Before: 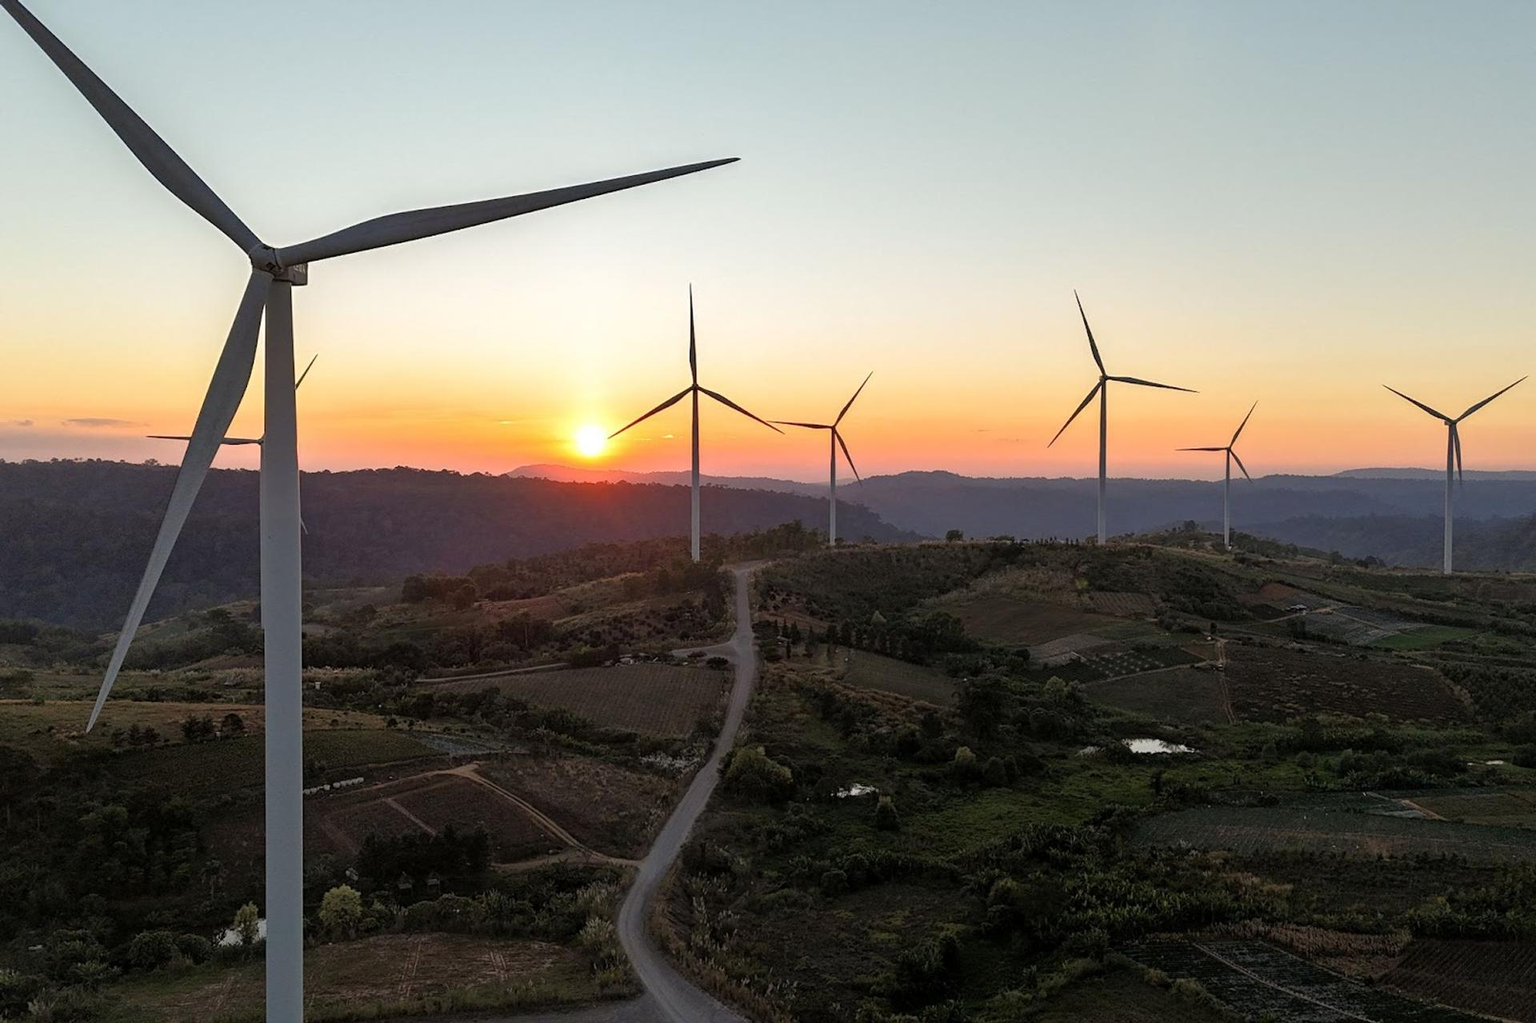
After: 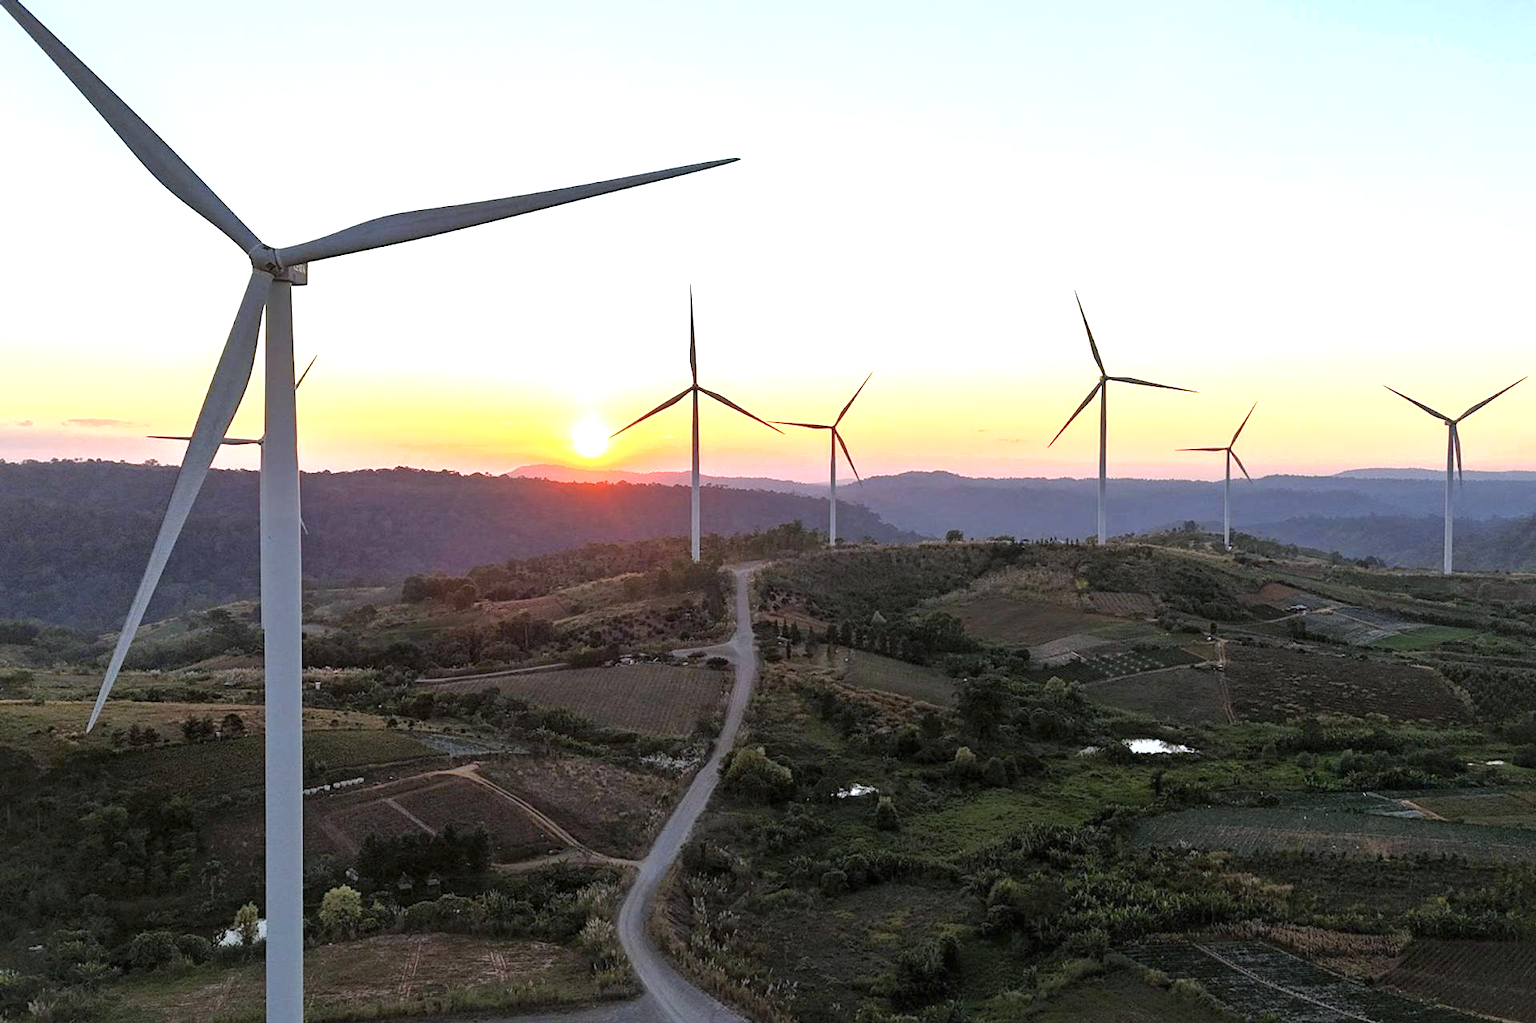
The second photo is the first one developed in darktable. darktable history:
white balance: red 0.954, blue 1.079
exposure: black level correction 0, exposure 1.1 EV, compensate exposure bias true, compensate highlight preservation false
shadows and highlights: shadows 62.66, white point adjustment 0.37, highlights -34.44, compress 83.82%
